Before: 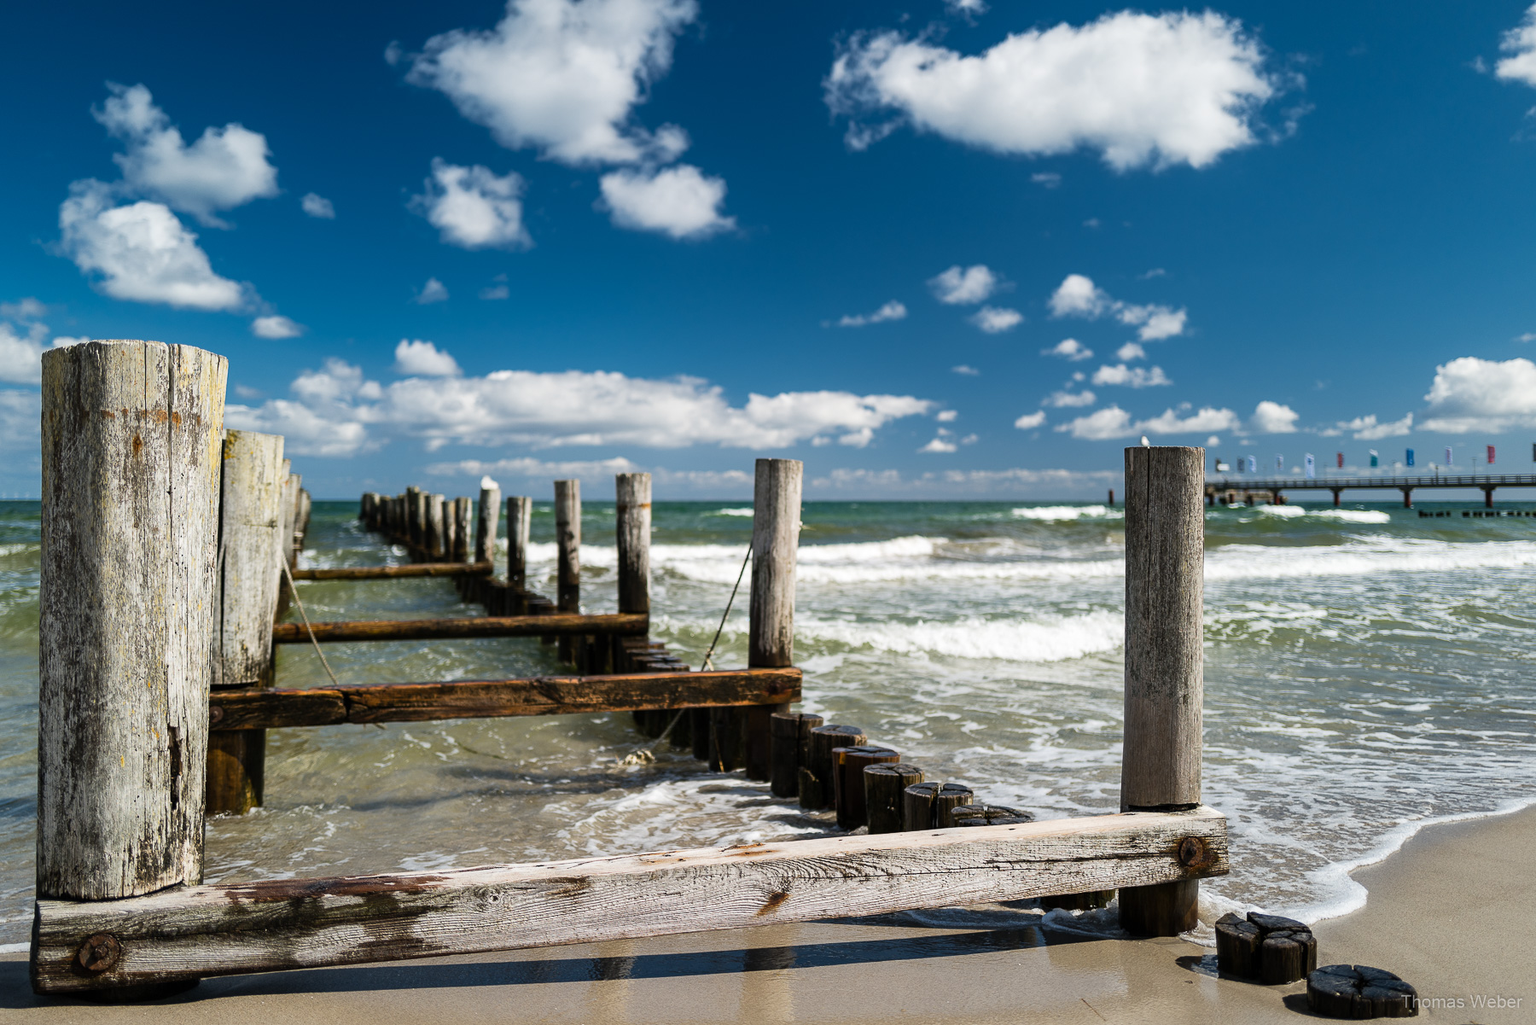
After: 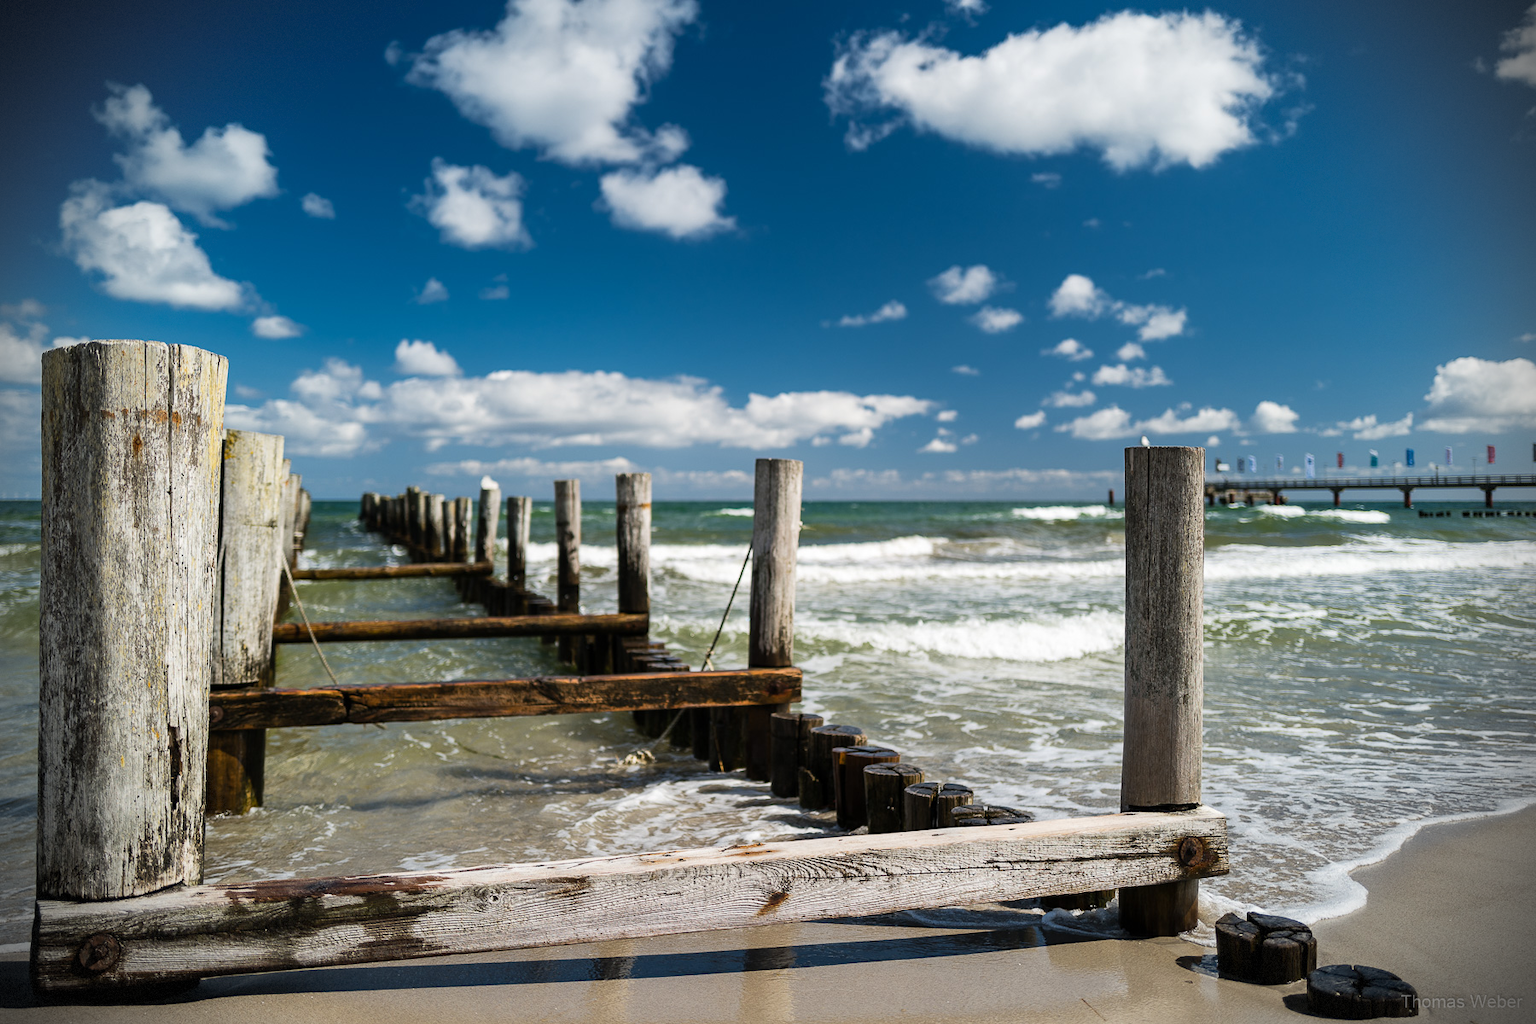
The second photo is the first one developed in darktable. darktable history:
vignetting: fall-off radius 45.51%, brightness -0.821, dithering 8-bit output, unbound false
